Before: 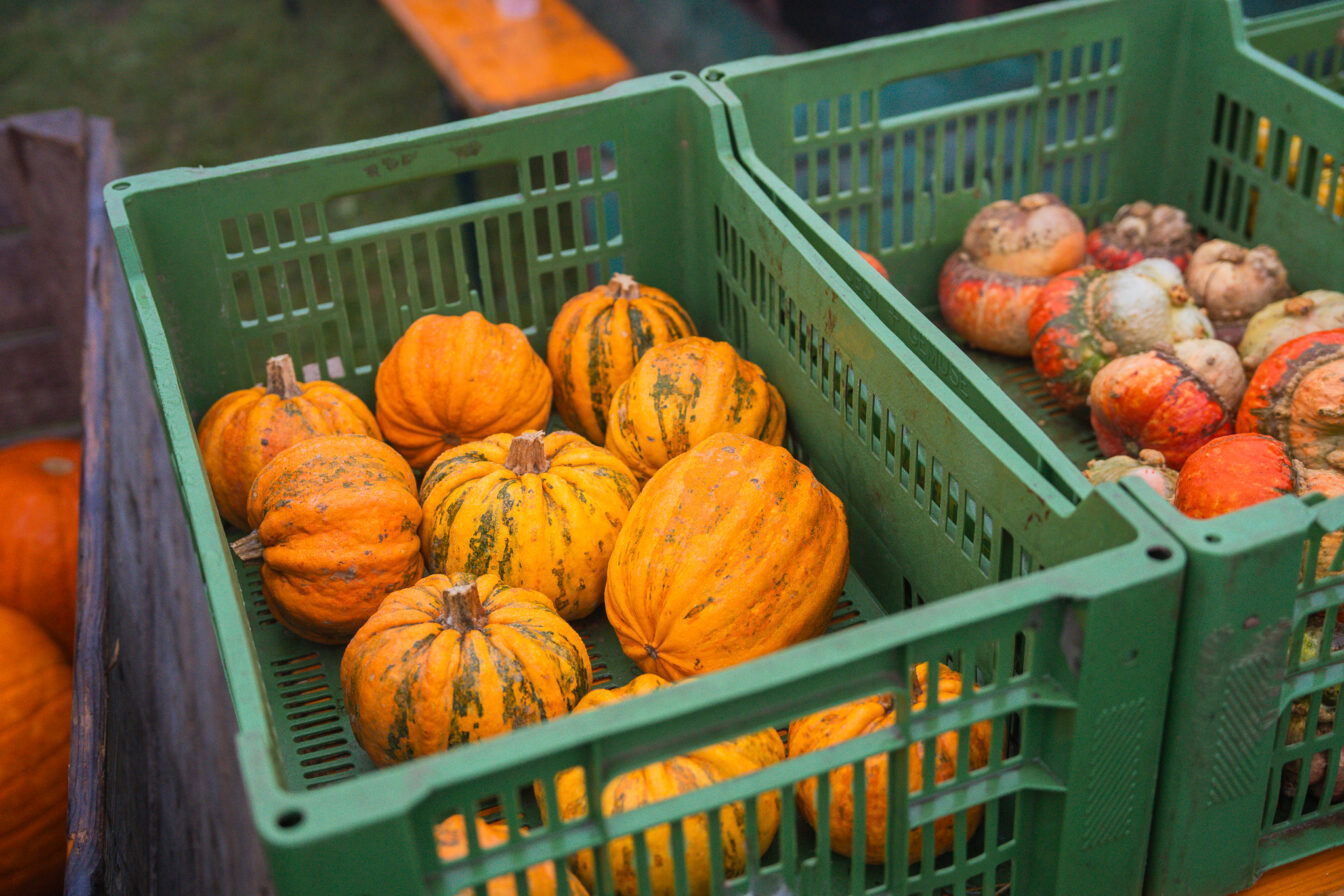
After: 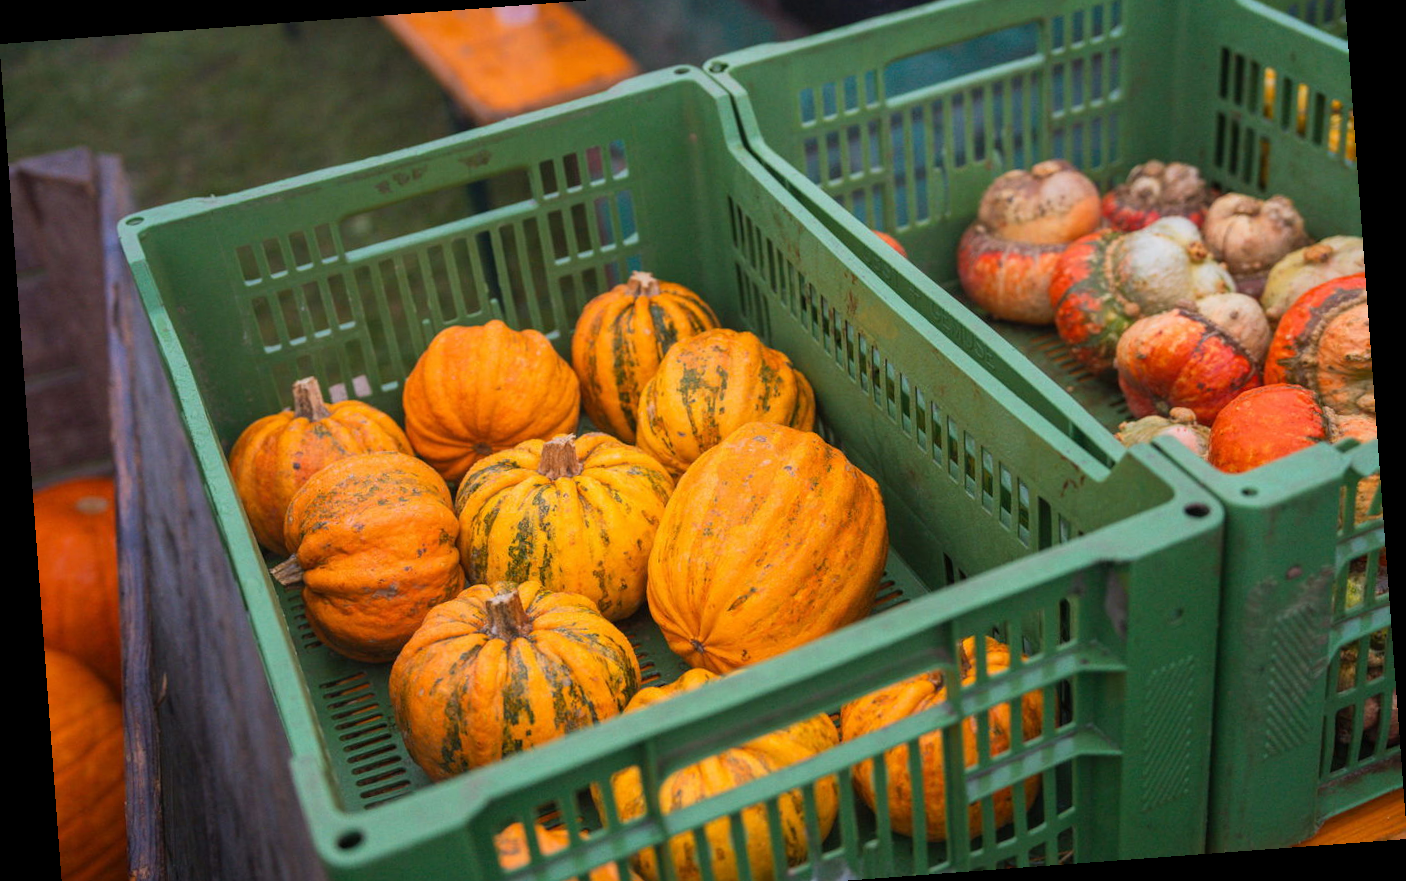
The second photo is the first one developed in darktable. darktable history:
crop and rotate: top 5.609%, bottom 5.609%
rotate and perspective: rotation -4.25°, automatic cropping off
